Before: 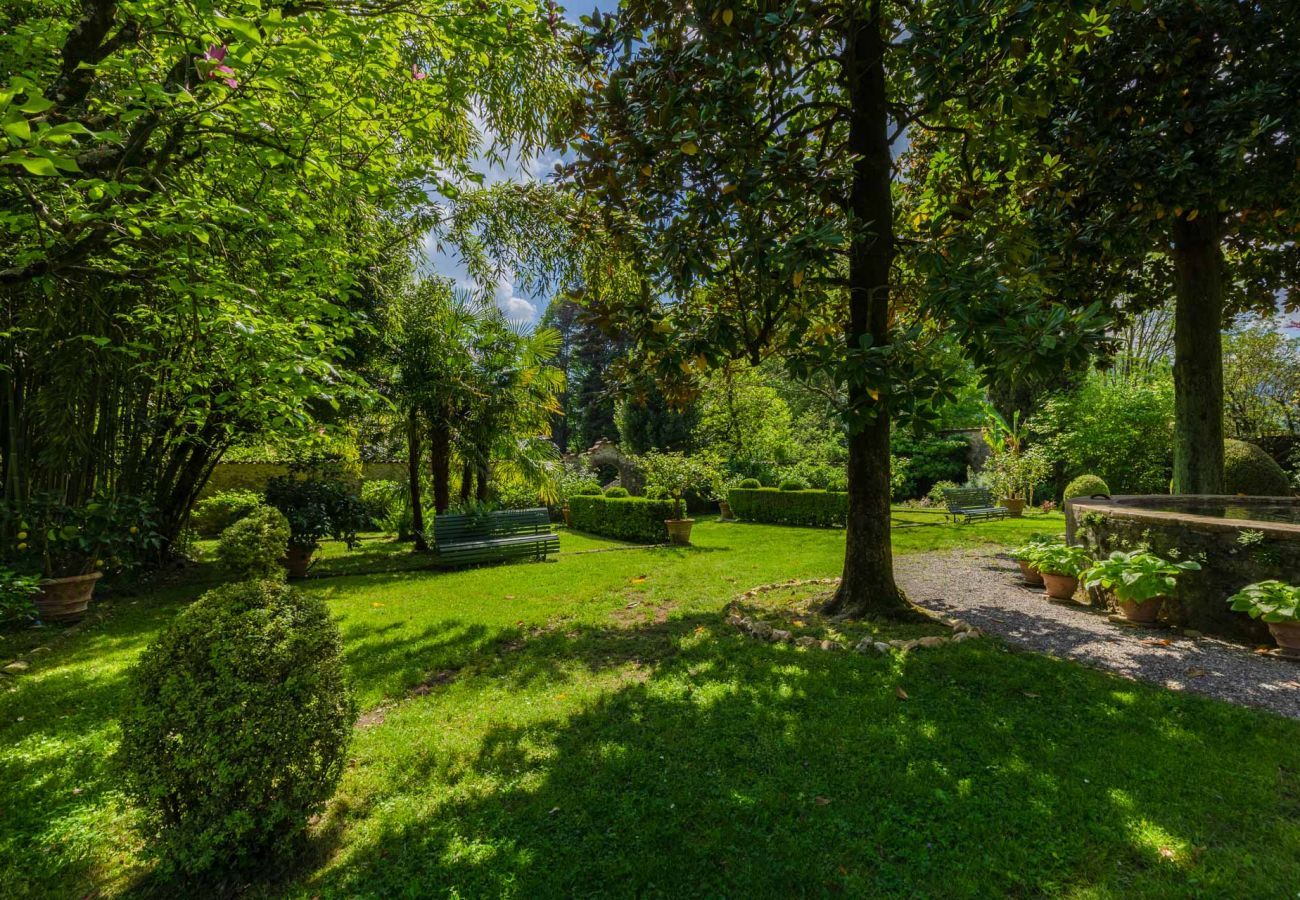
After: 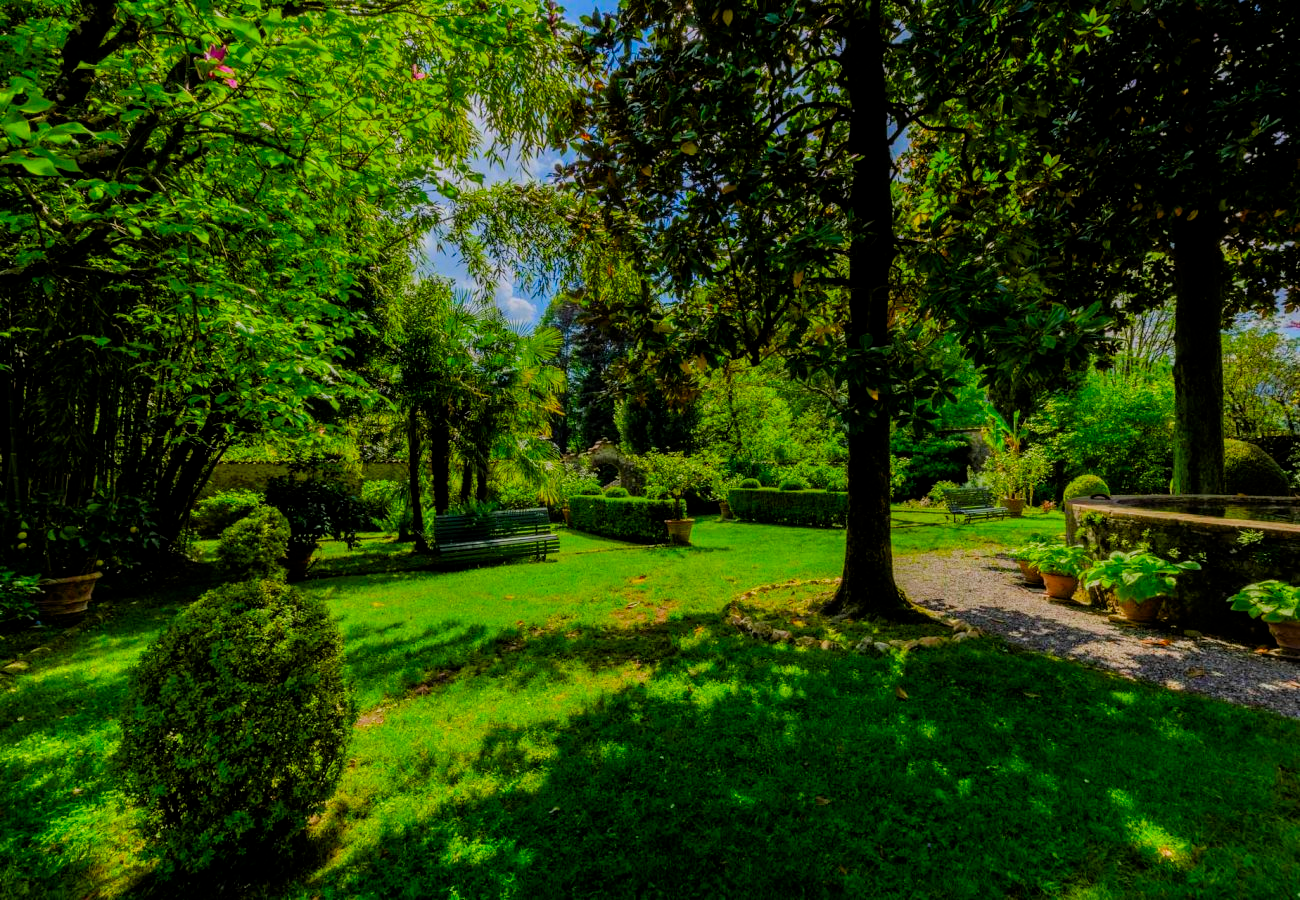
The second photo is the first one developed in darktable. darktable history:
color correction: highlights b* -0.056, saturation 1.81
filmic rgb: black relative exposure -7.6 EV, white relative exposure 4.64 EV, target black luminance 0%, hardness 3.57, latitude 50.32%, contrast 1.031, highlights saturation mix 8.65%, shadows ↔ highlights balance -0.176%
